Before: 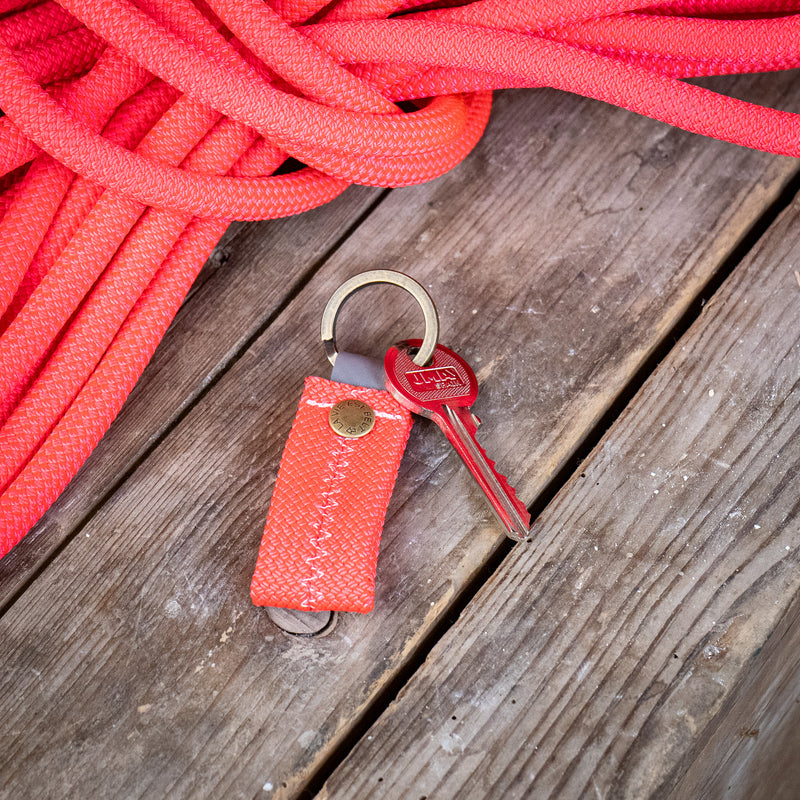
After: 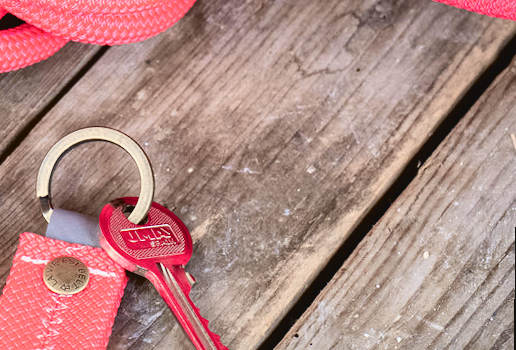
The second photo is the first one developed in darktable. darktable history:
rotate and perspective: rotation 0.8°, automatic cropping off
tone curve: curves: ch0 [(0, 0.039) (0.104, 0.094) (0.285, 0.301) (0.689, 0.764) (0.89, 0.926) (0.994, 0.971)]; ch1 [(0, 0) (0.337, 0.249) (0.437, 0.411) (0.485, 0.487) (0.515, 0.514) (0.566, 0.563) (0.641, 0.655) (1, 1)]; ch2 [(0, 0) (0.314, 0.301) (0.421, 0.411) (0.502, 0.505) (0.528, 0.54) (0.557, 0.555) (0.612, 0.583) (0.722, 0.67) (1, 1)], color space Lab, independent channels, preserve colors none
crop: left 36.005%, top 18.293%, right 0.31%, bottom 38.444%
